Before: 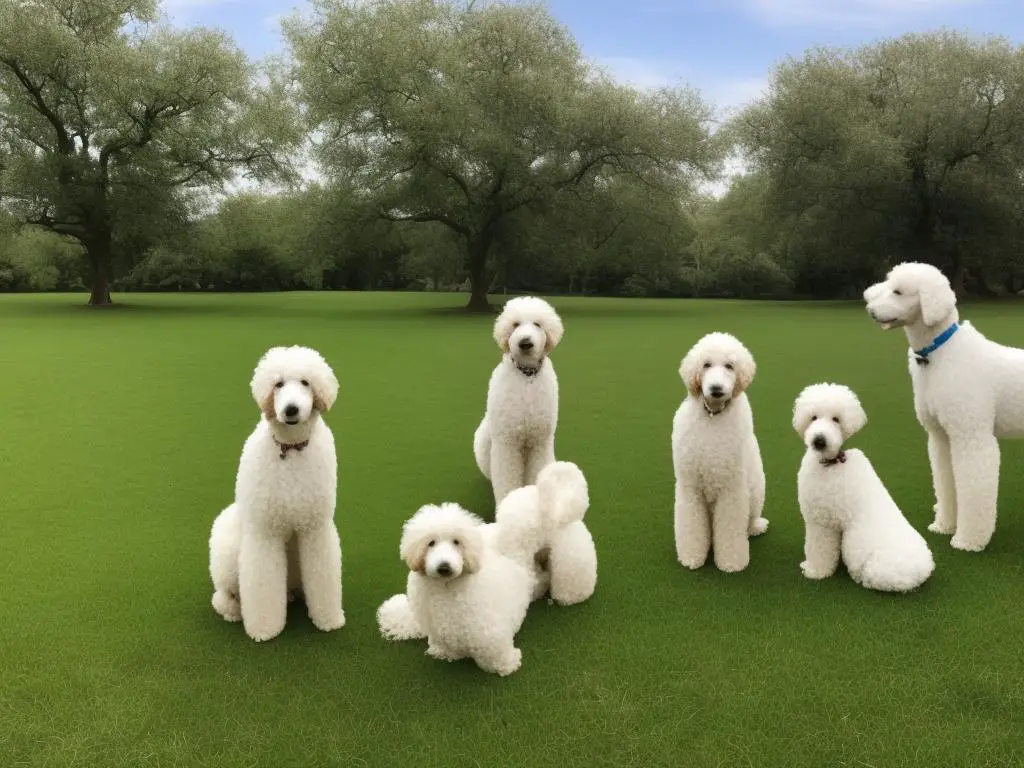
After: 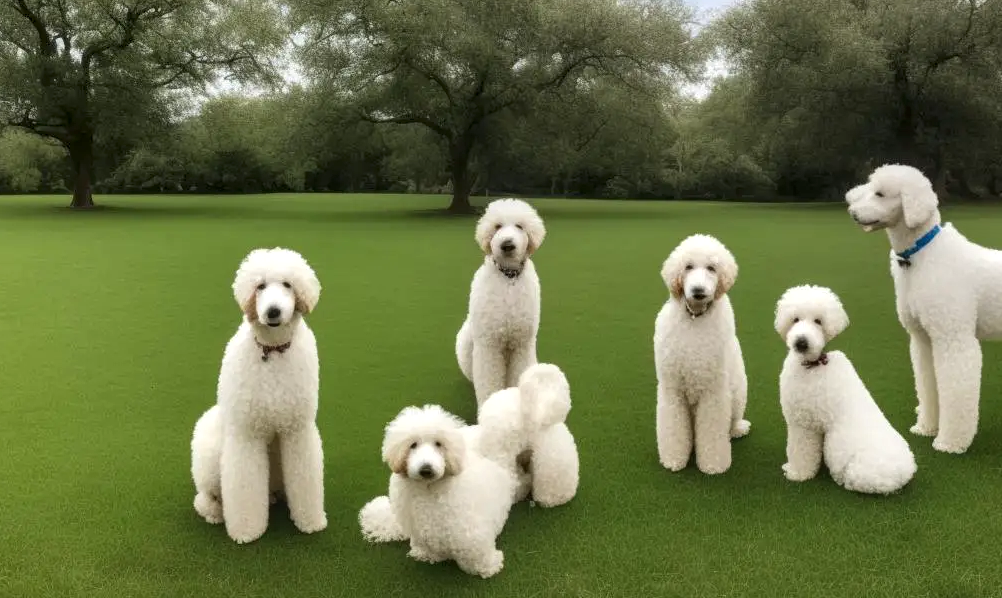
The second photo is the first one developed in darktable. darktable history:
local contrast: on, module defaults
crop and rotate: left 1.814%, top 12.818%, right 0.25%, bottom 9.225%
